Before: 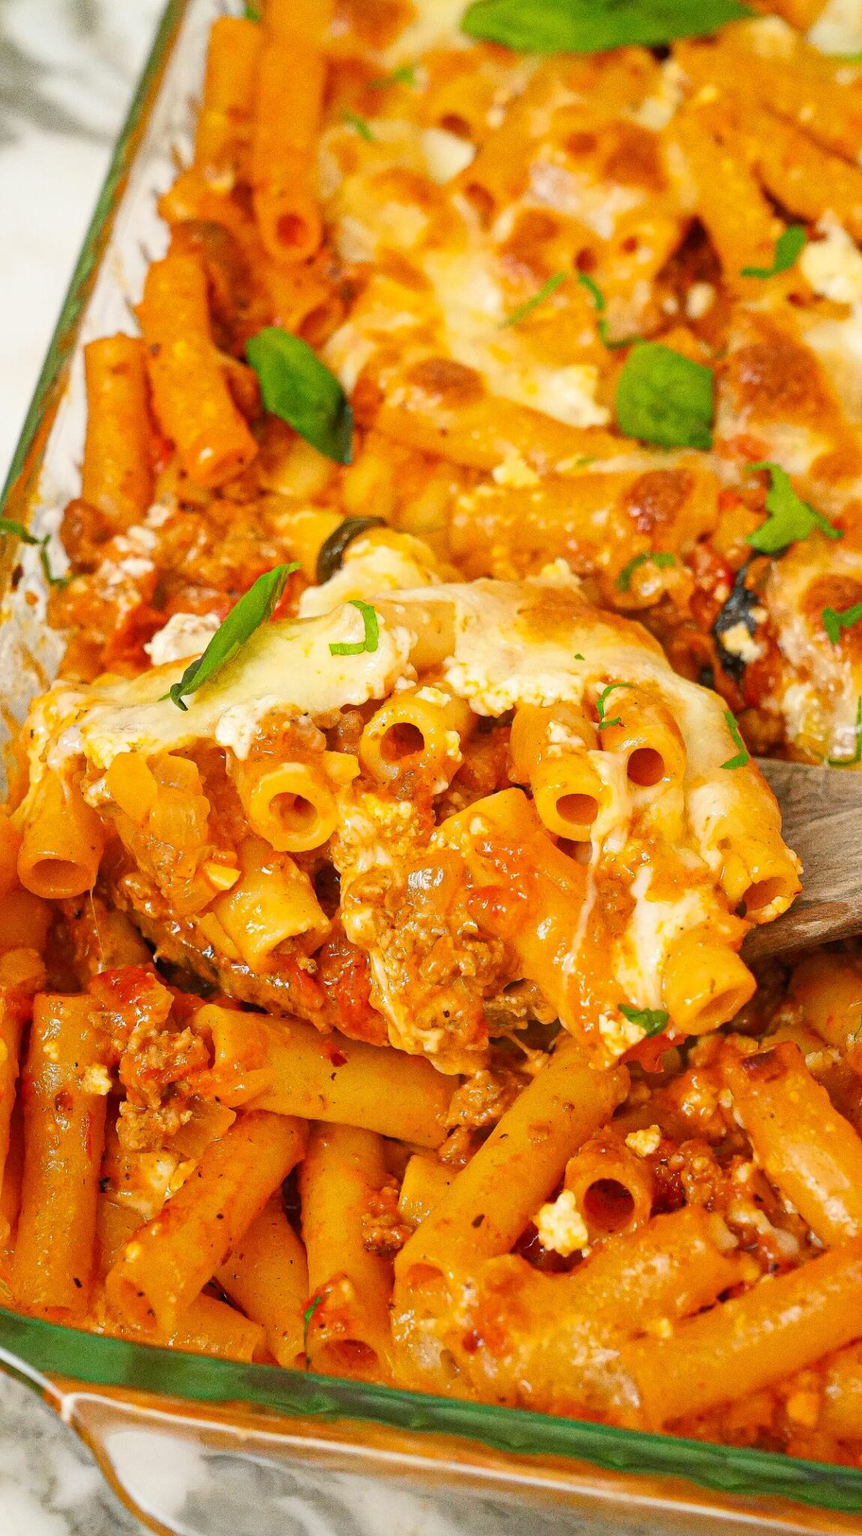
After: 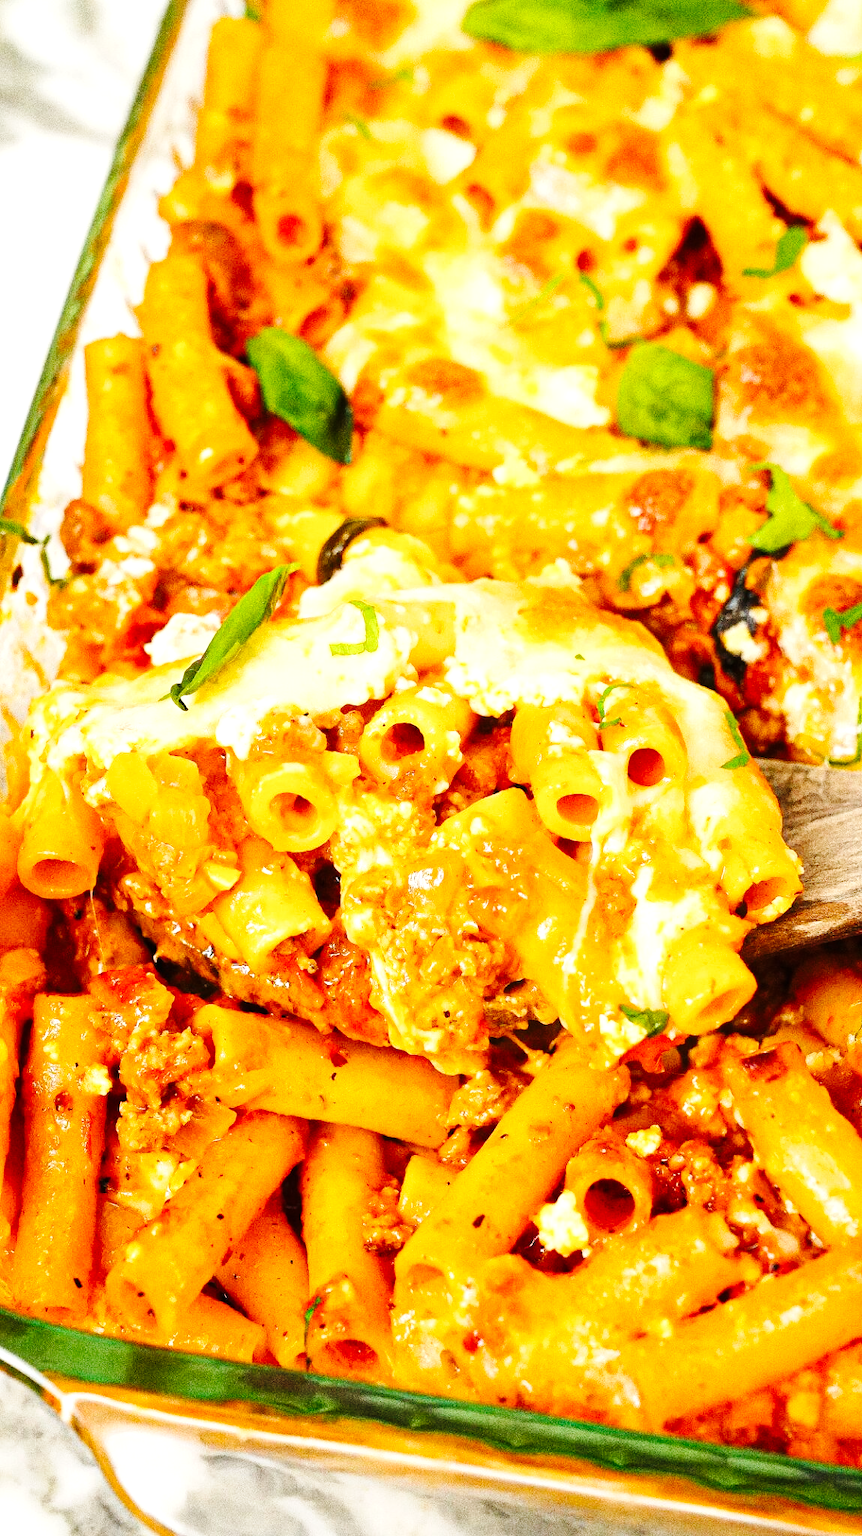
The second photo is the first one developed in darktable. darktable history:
base curve: curves: ch0 [(0, 0) (0.036, 0.025) (0.121, 0.166) (0.206, 0.329) (0.605, 0.79) (1, 1)], preserve colors none
tone equalizer: -8 EV -0.75 EV, -7 EV -0.7 EV, -6 EV -0.6 EV, -5 EV -0.4 EV, -3 EV 0.4 EV, -2 EV 0.6 EV, -1 EV 0.7 EV, +0 EV 0.75 EV, edges refinement/feathering 500, mask exposure compensation -1.57 EV, preserve details no
